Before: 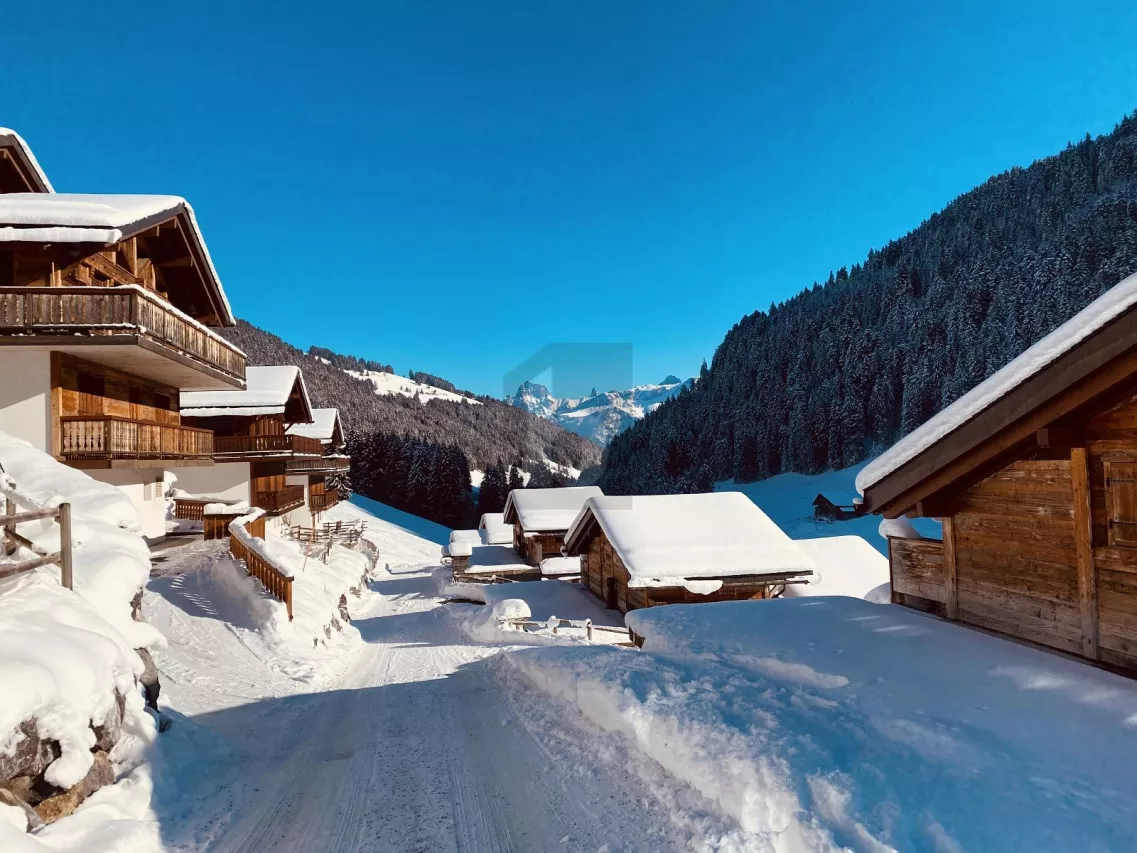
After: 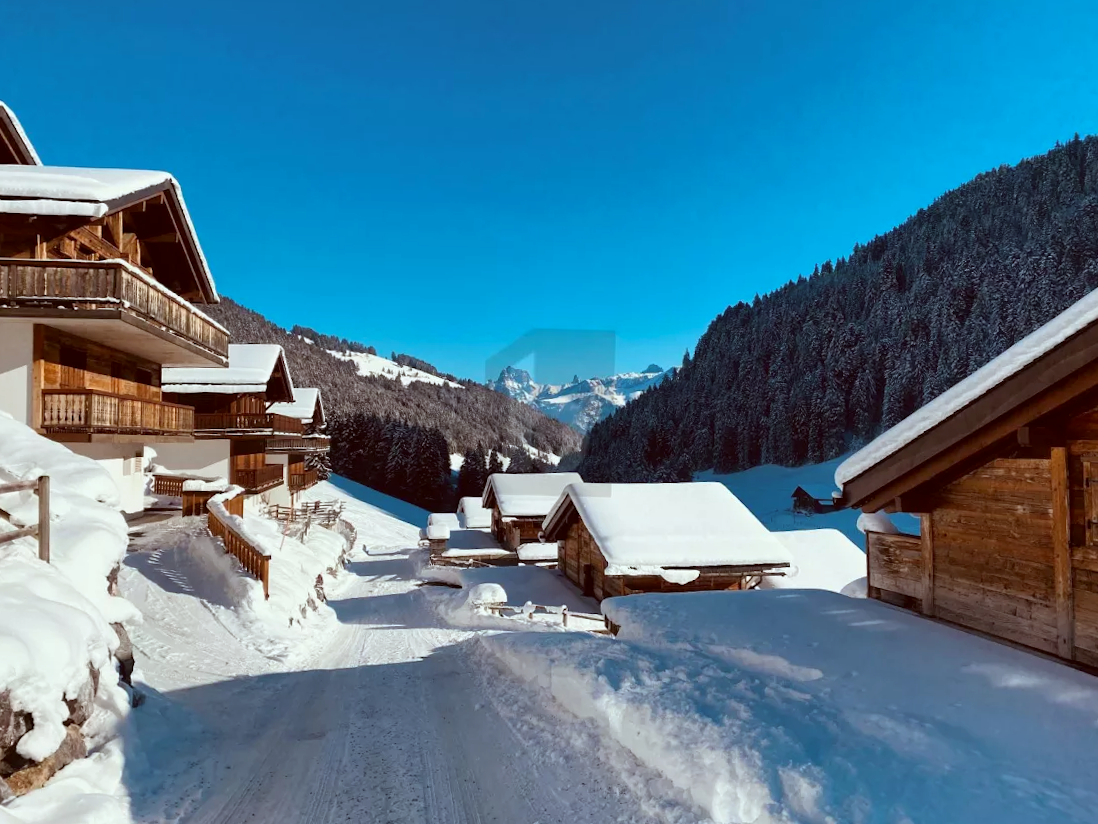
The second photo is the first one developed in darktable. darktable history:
crop and rotate: angle -1.51°
color correction: highlights a* -4.88, highlights b* -4.44, shadows a* 3.91, shadows b* 4.24
